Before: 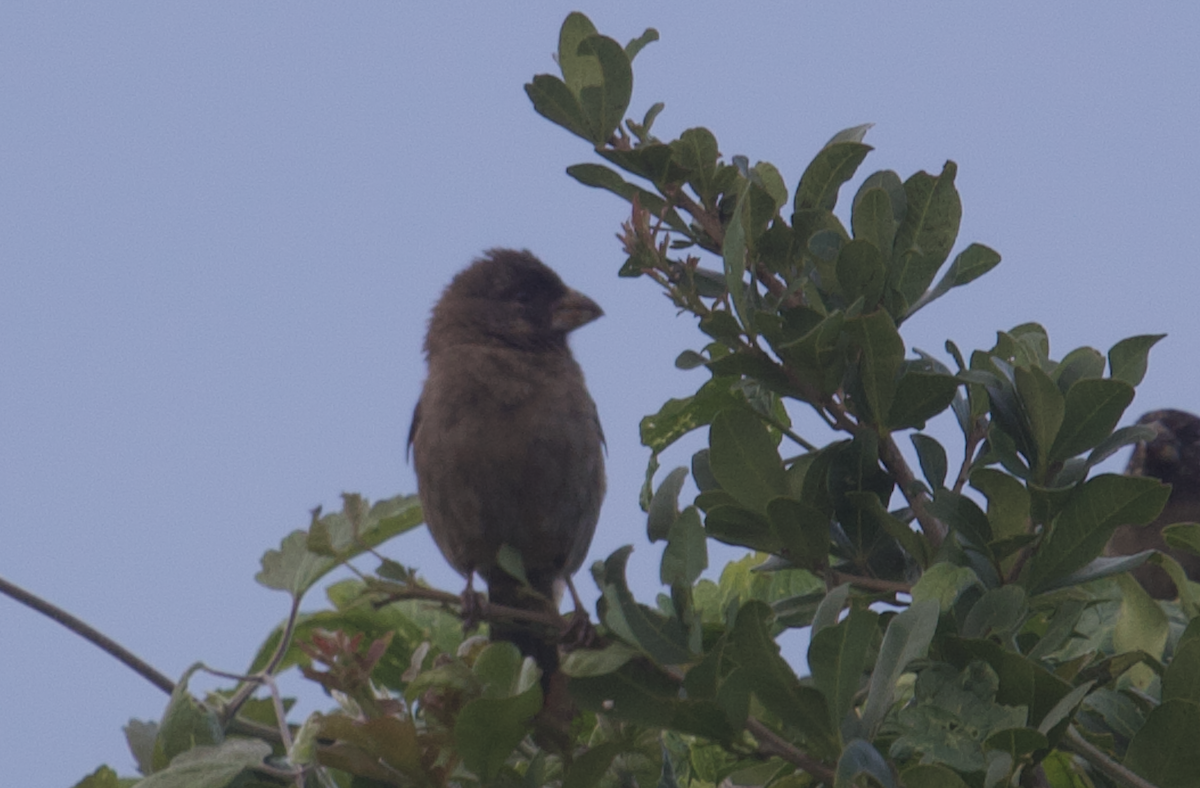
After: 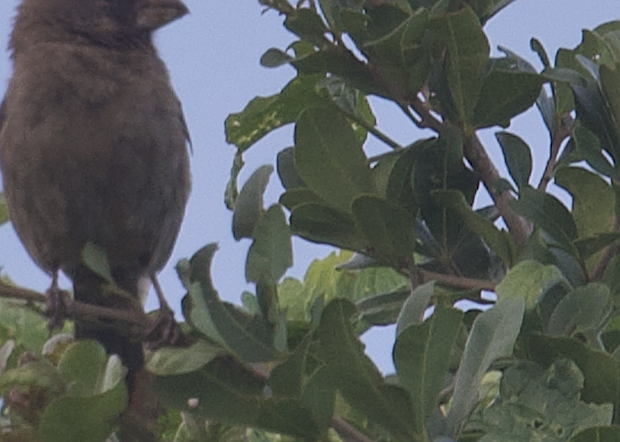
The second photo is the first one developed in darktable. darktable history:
exposure: black level correction 0, exposure 0.301 EV, compensate highlight preservation false
crop: left 34.604%, top 38.445%, right 13.676%, bottom 5.35%
sharpen: on, module defaults
shadows and highlights: low approximation 0.01, soften with gaussian
